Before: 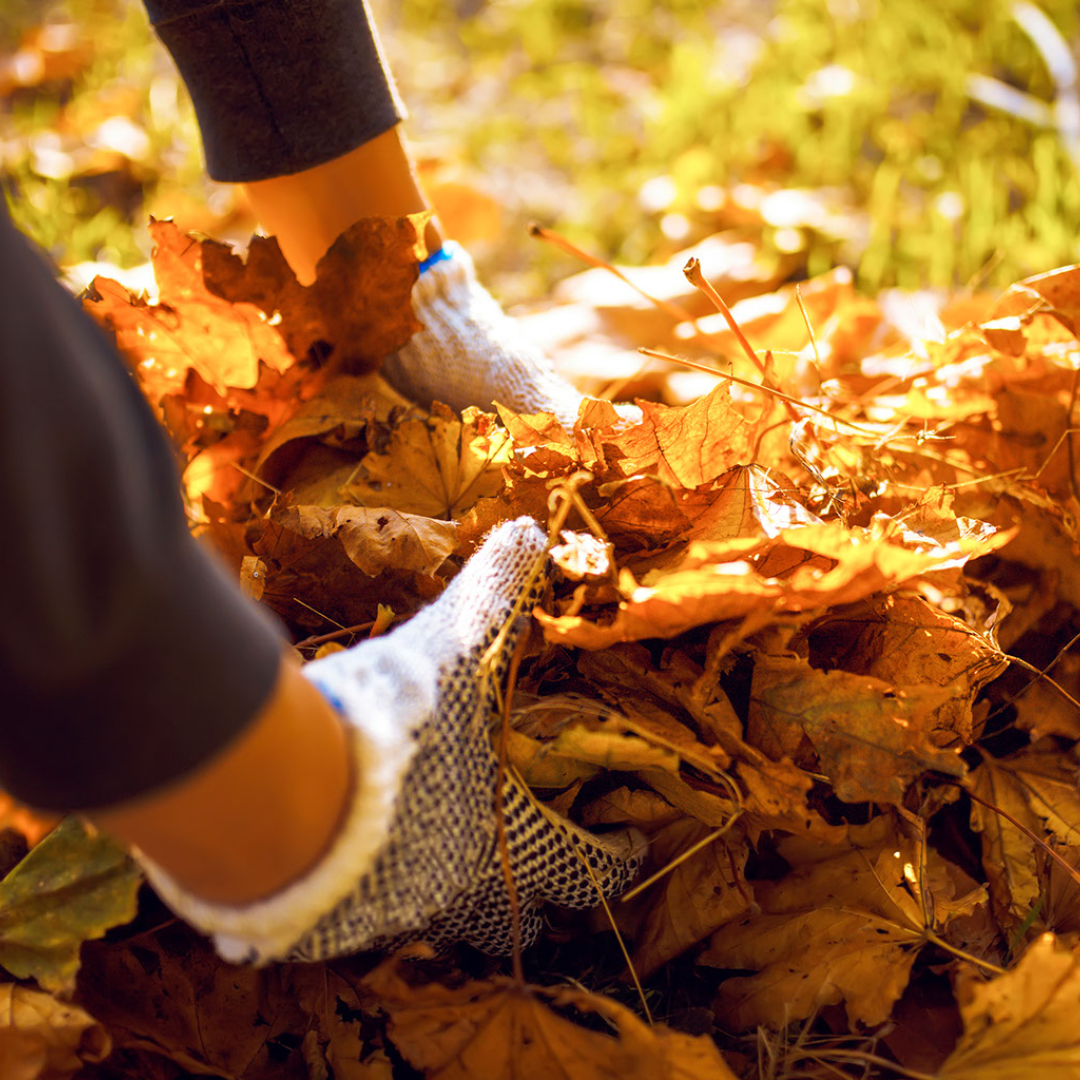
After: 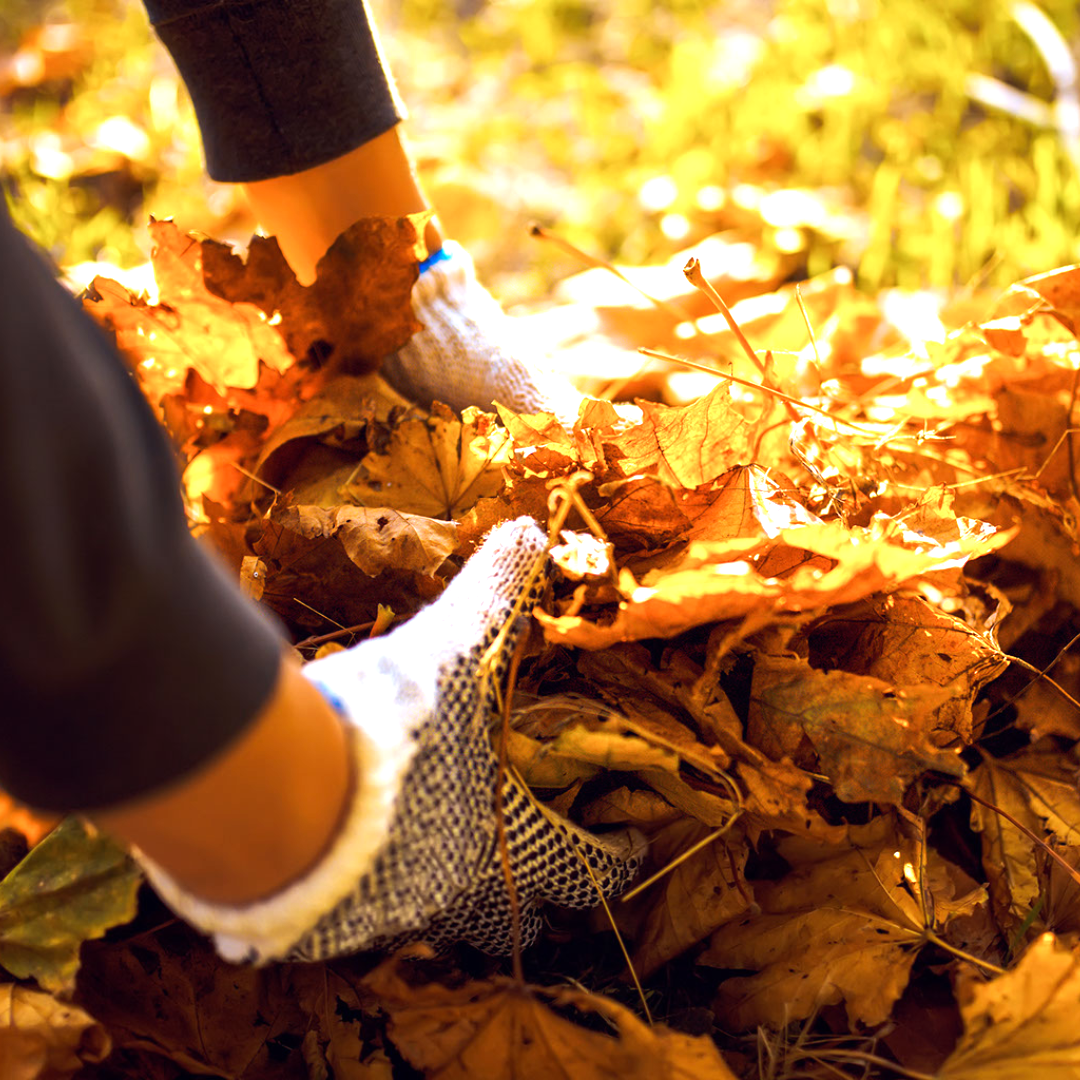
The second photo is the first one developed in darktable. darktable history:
tone equalizer: -8 EV -0.417 EV, -7 EV -0.389 EV, -6 EV -0.333 EV, -5 EV -0.222 EV, -3 EV 0.222 EV, -2 EV 0.333 EV, -1 EV 0.389 EV, +0 EV 0.417 EV, edges refinement/feathering 500, mask exposure compensation -1.57 EV, preserve details no
exposure: exposure 0.2 EV, compensate highlight preservation false
